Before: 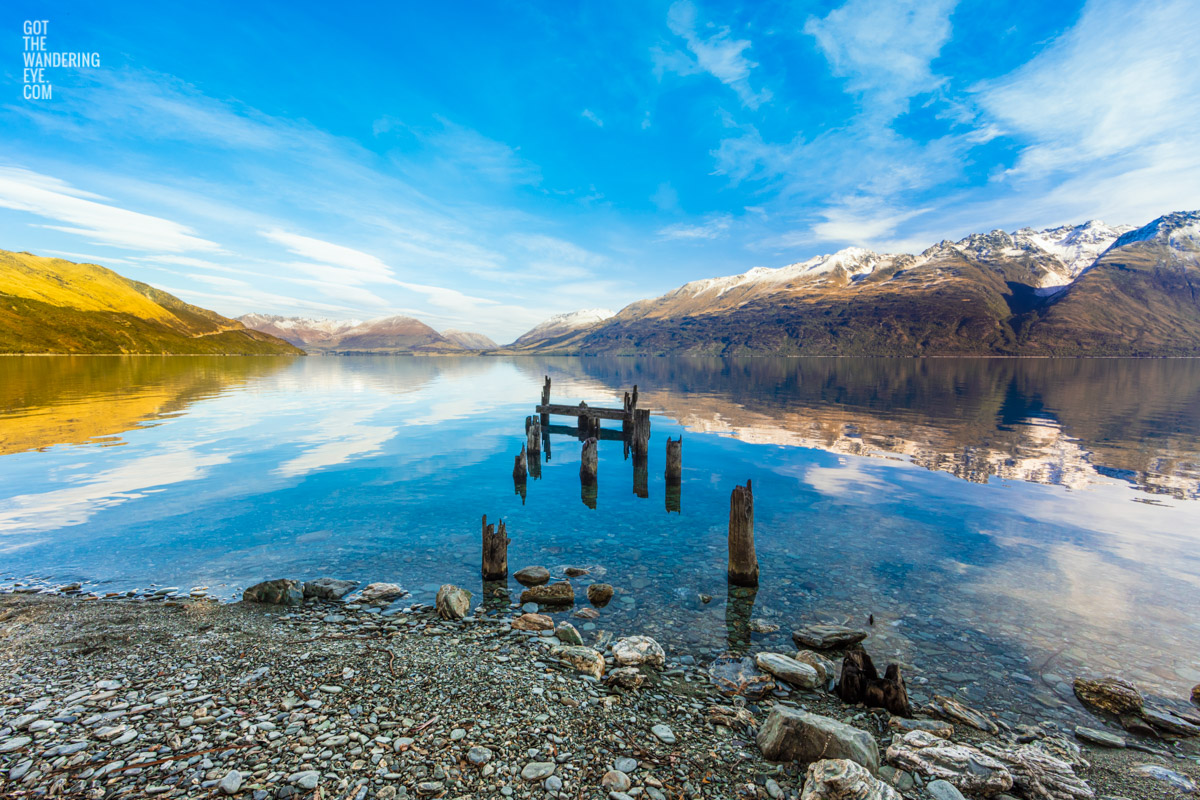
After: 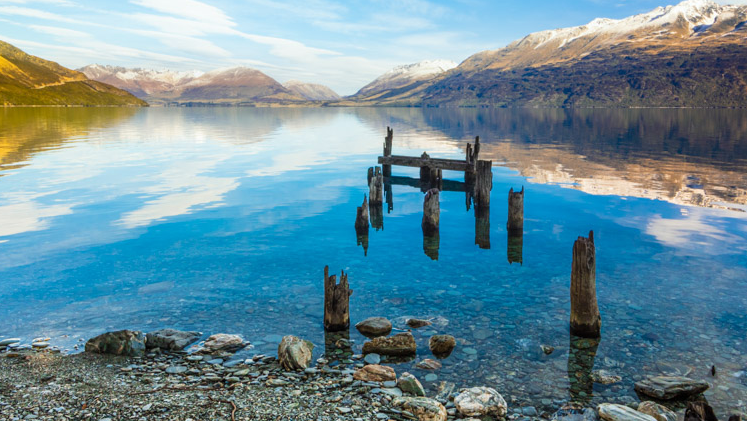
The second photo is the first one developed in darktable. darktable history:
crop: left 13.222%, top 31.209%, right 24.448%, bottom 16.067%
